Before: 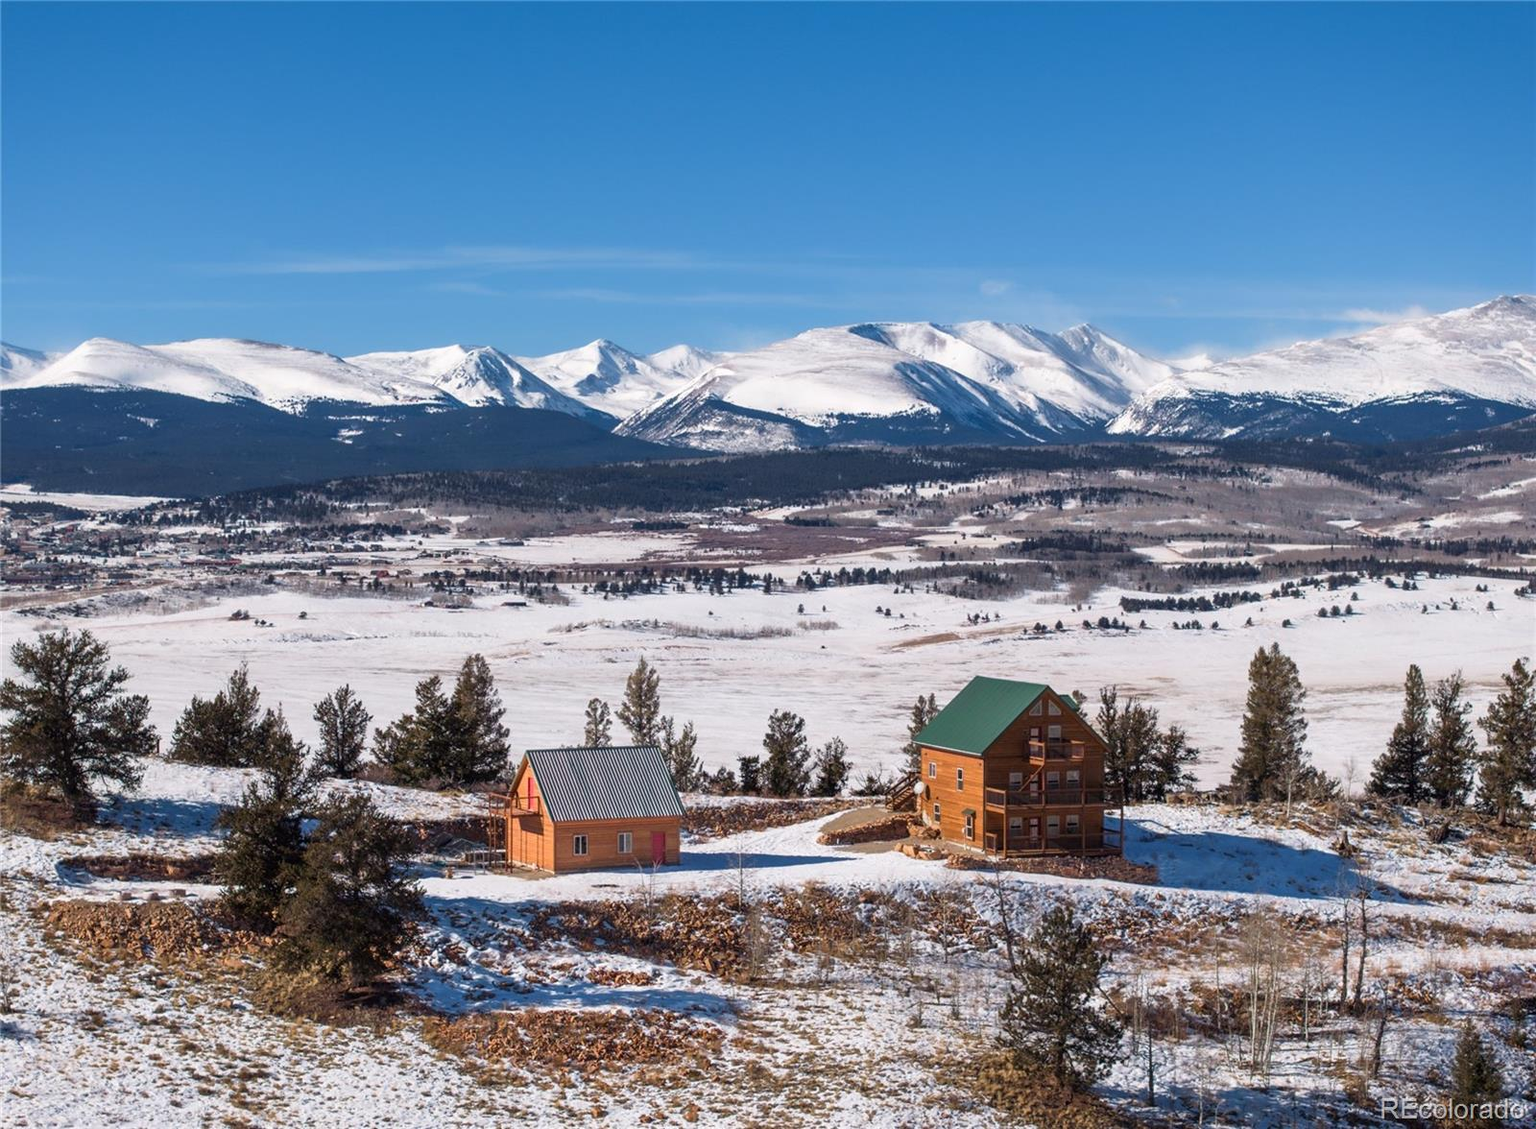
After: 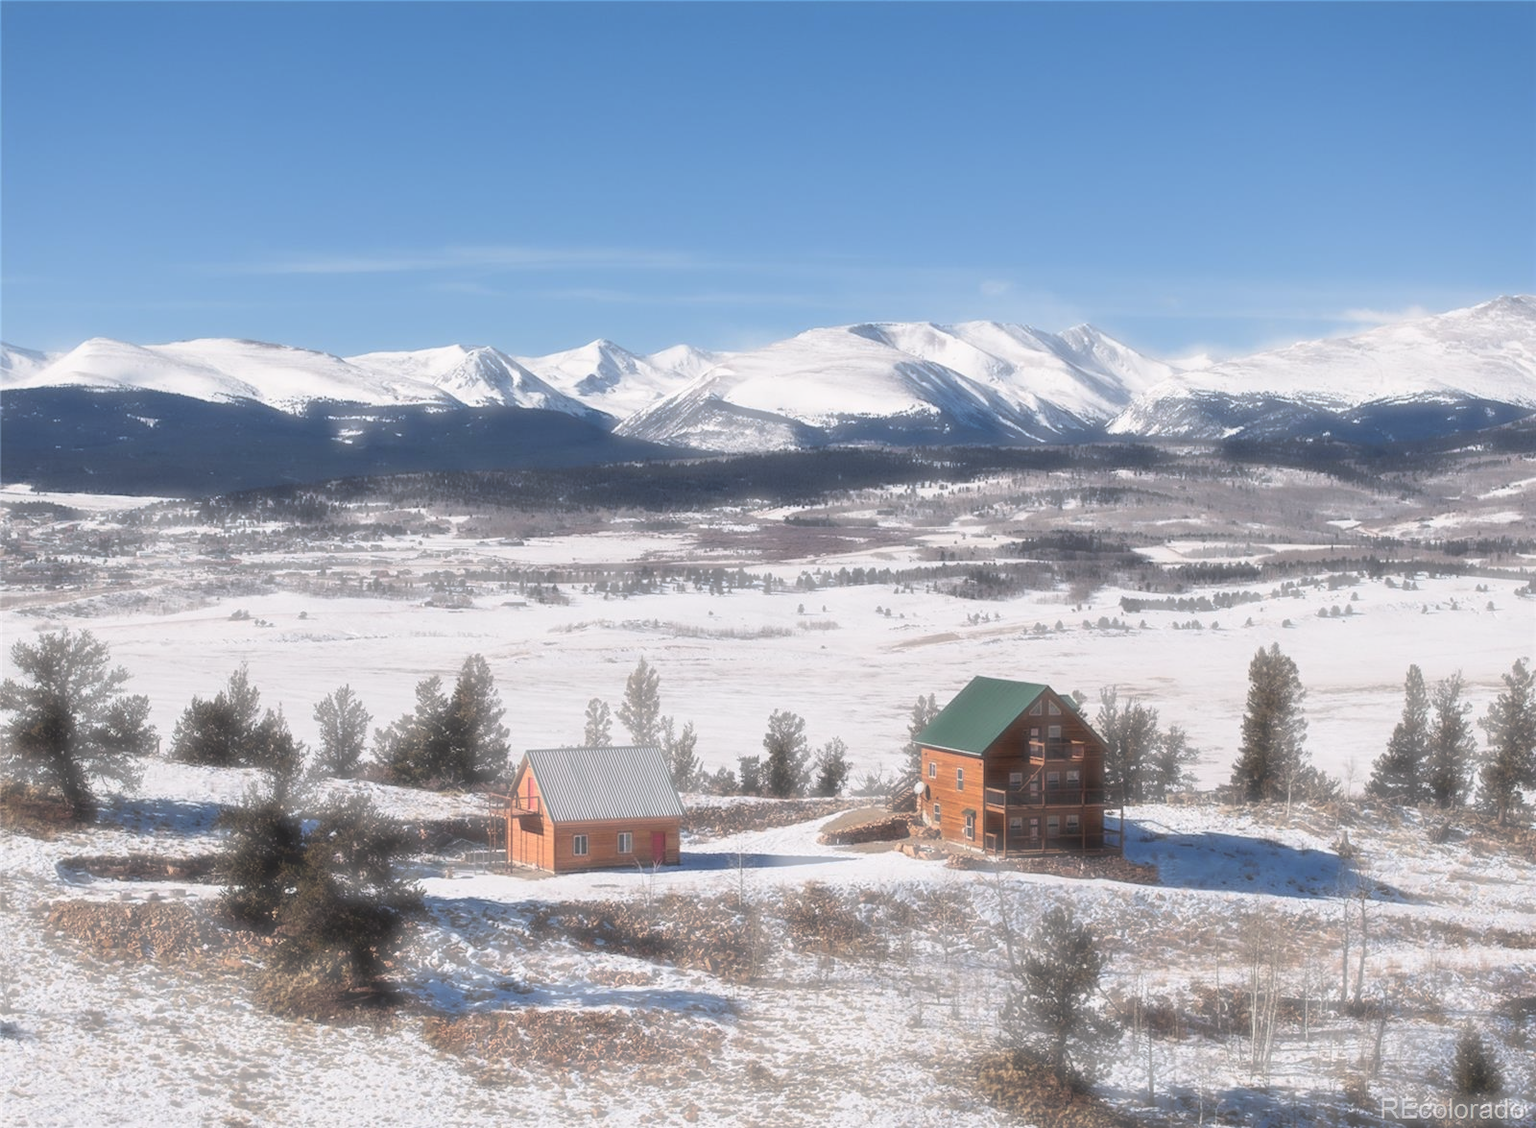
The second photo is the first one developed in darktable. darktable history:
haze removal: strength -0.886, distance 0.226, adaptive false
